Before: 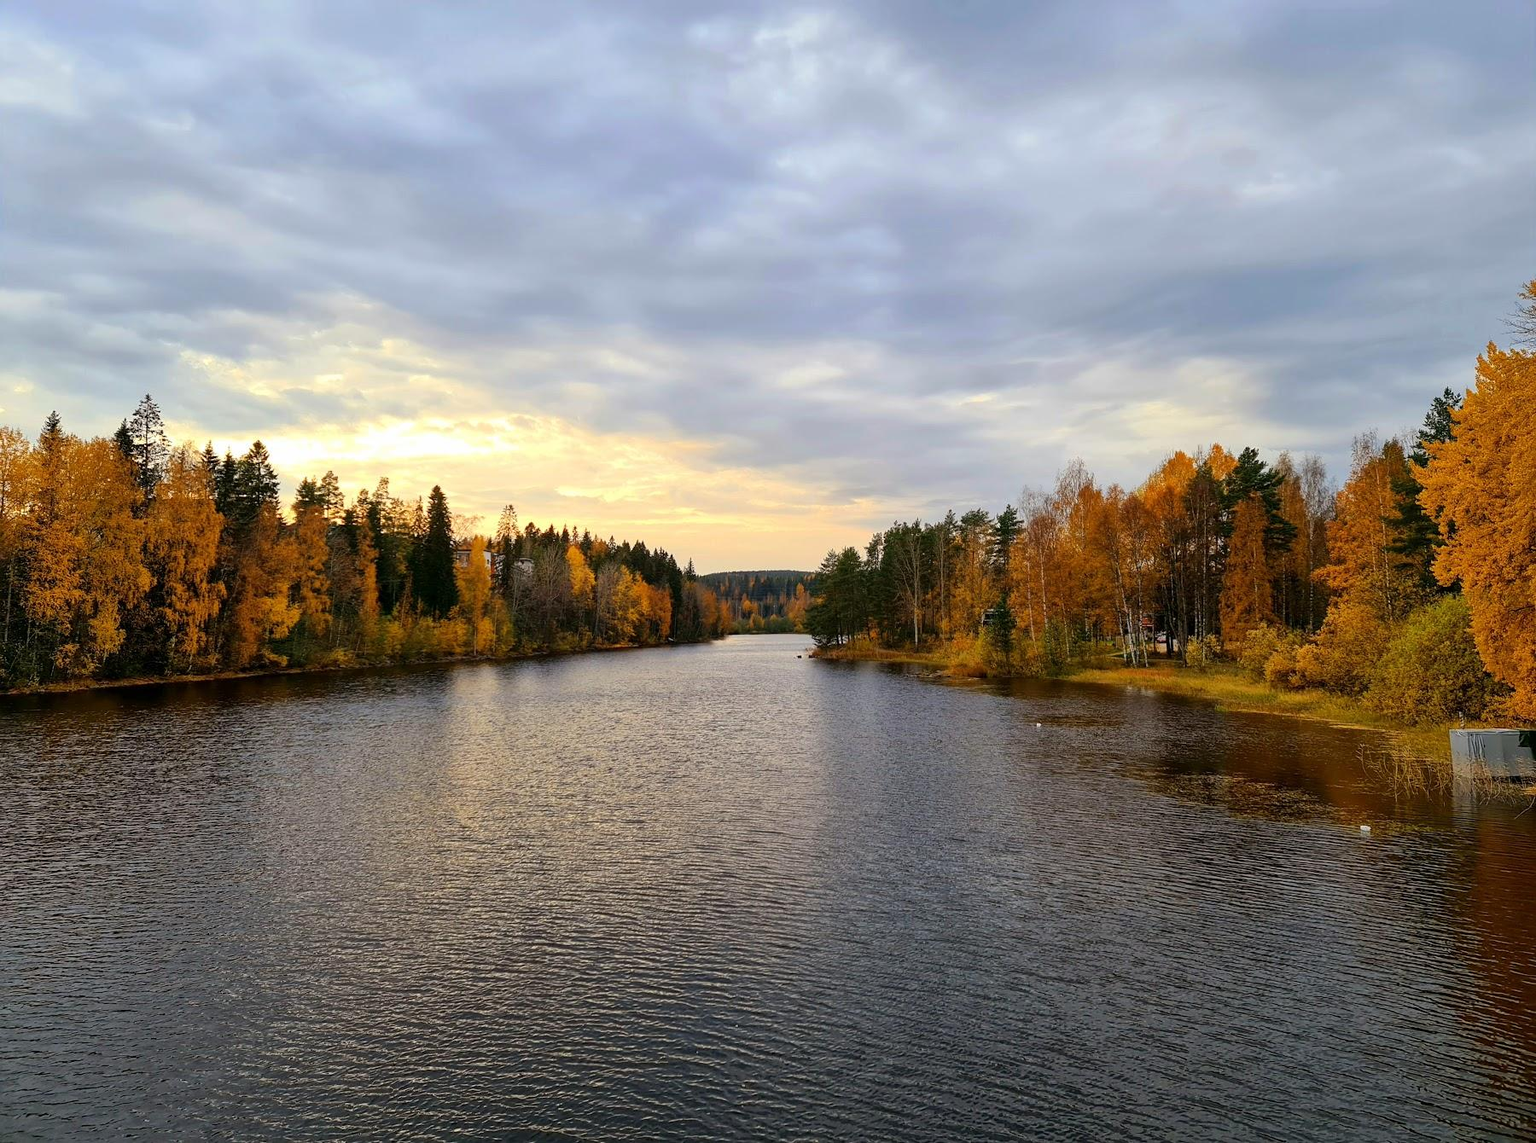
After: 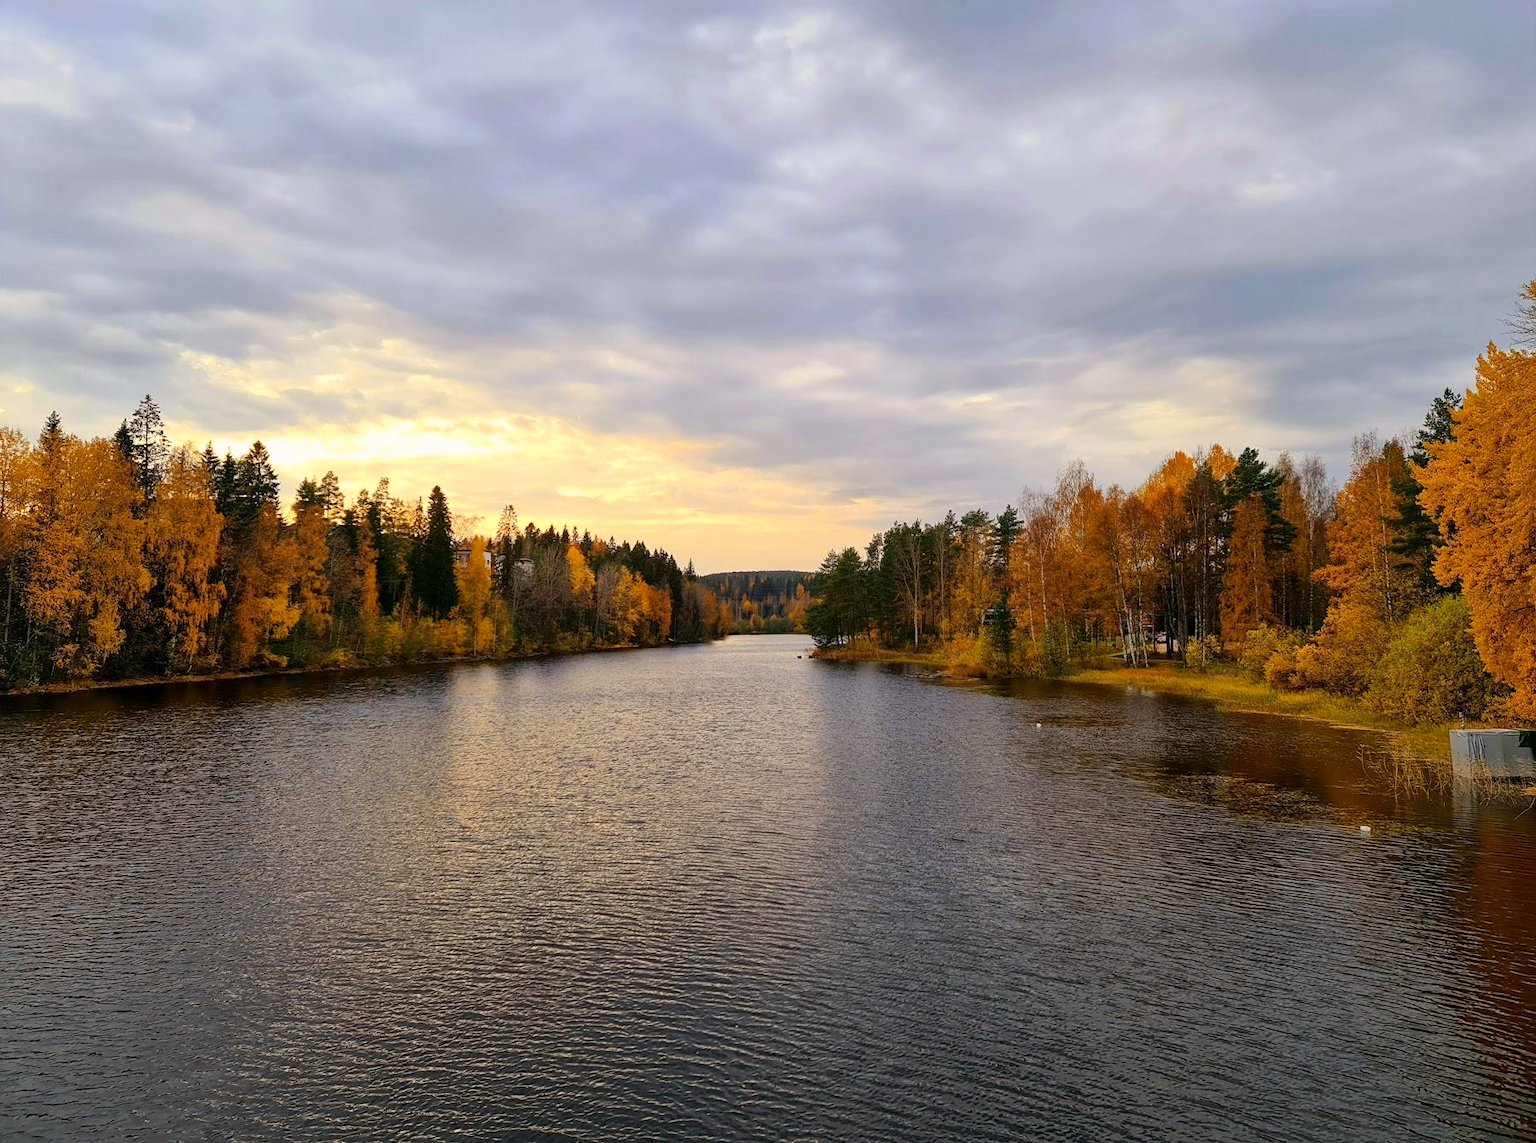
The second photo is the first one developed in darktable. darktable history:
color correction: highlights a* 3.62, highlights b* 5.13
